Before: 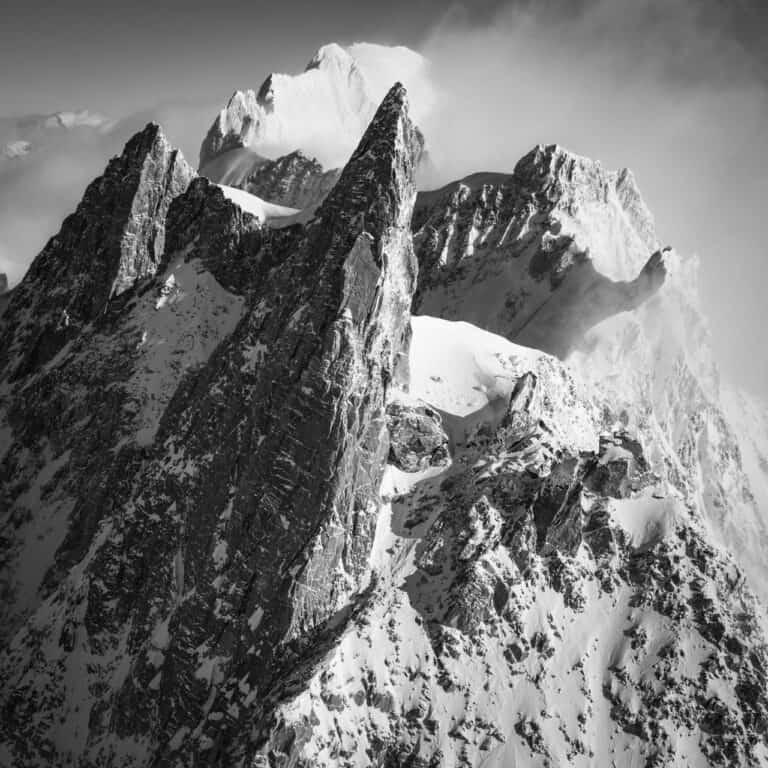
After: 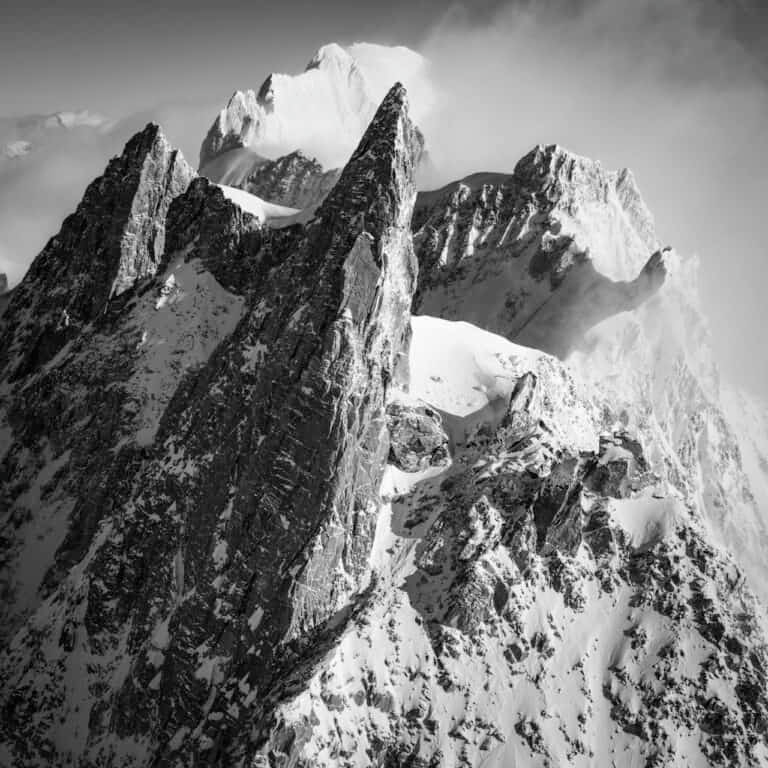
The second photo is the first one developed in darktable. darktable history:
color balance rgb: perceptual saturation grading › global saturation 7.573%, perceptual saturation grading › shadows 4.899%, perceptual brilliance grading › mid-tones 10.679%, perceptual brilliance grading › shadows 14.22%, global vibrance 15.726%, saturation formula JzAzBz (2021)
